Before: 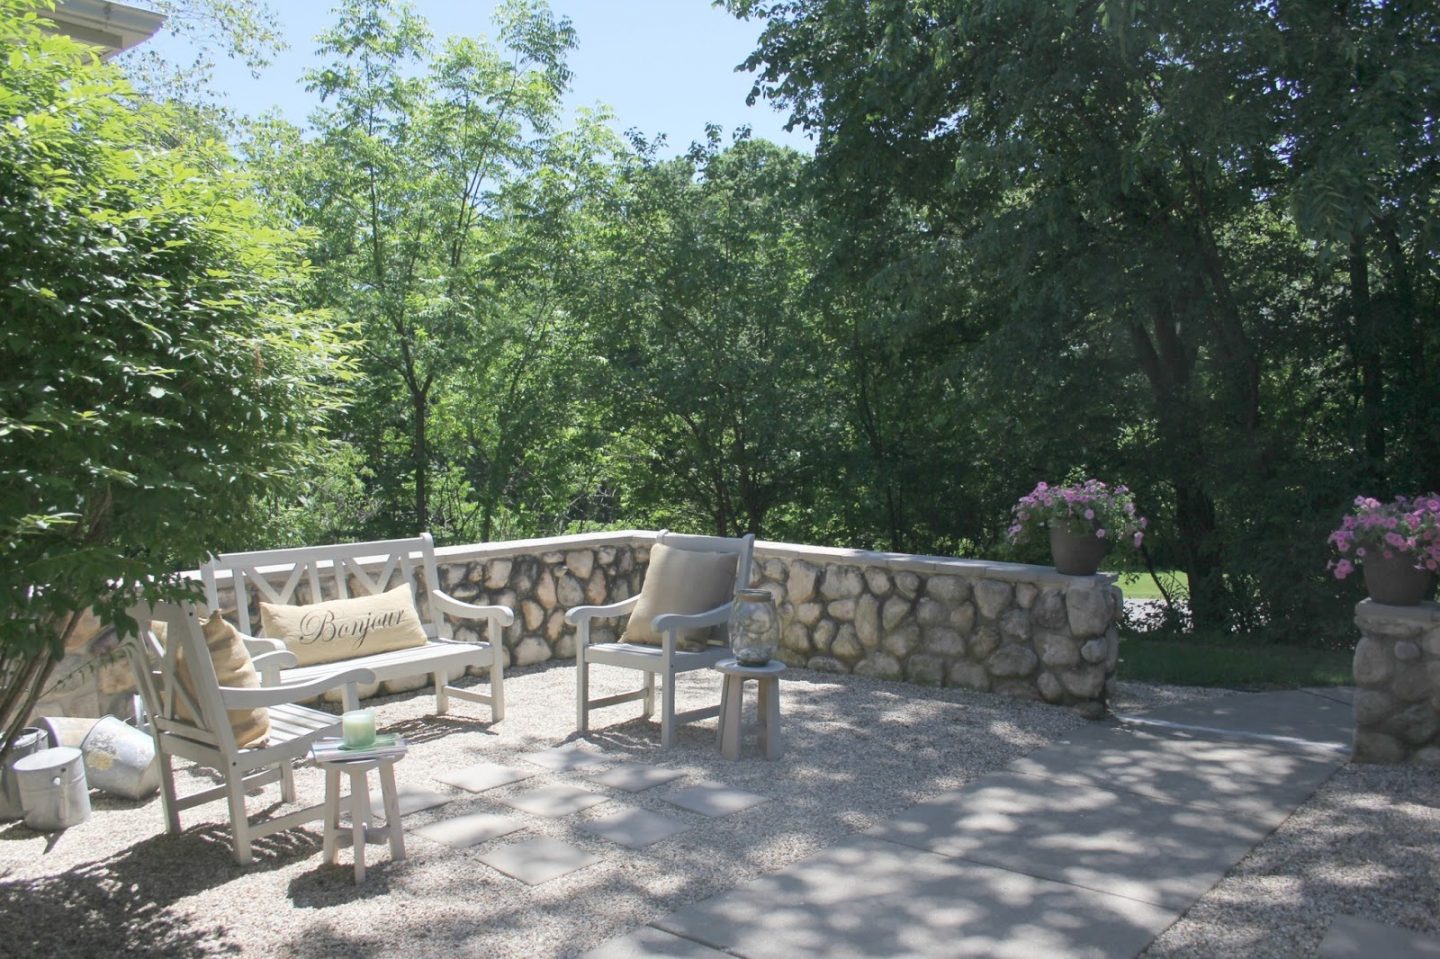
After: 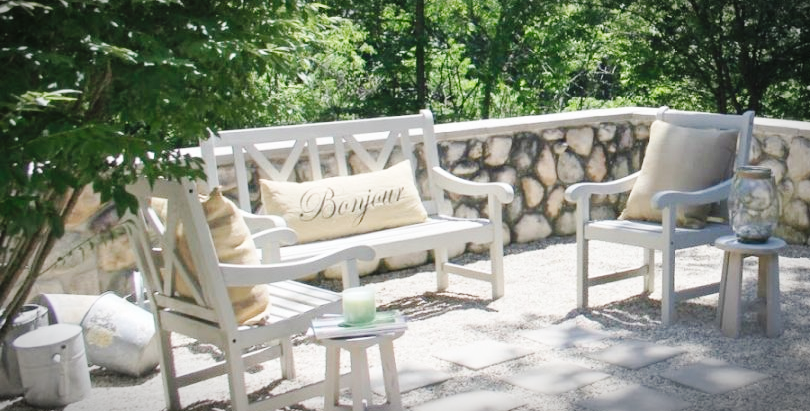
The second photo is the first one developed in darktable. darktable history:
crop: top 44.14%, right 43.742%, bottom 12.954%
base curve: curves: ch0 [(0, 0) (0.036, 0.025) (0.121, 0.166) (0.206, 0.329) (0.605, 0.79) (1, 1)], preserve colors none
vignetting: fall-off start 87.45%, brightness -0.575, center (-0.031, -0.042), automatic ratio true
